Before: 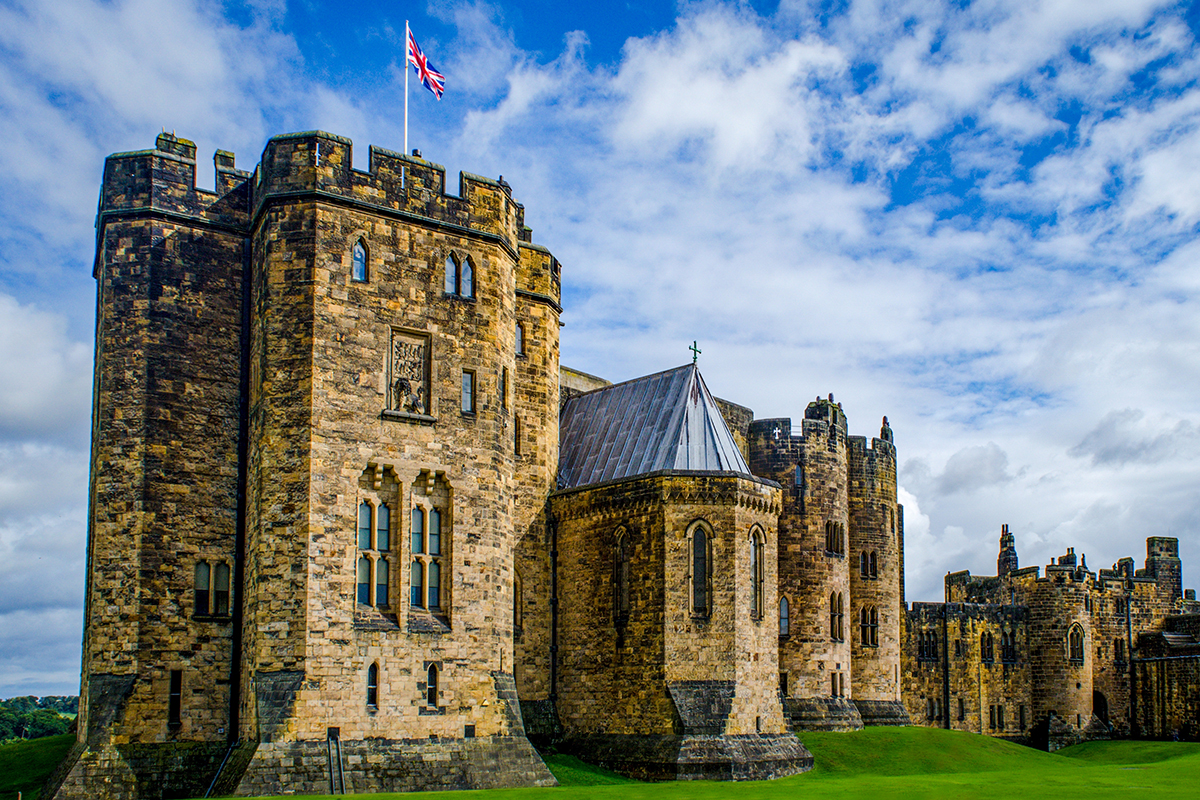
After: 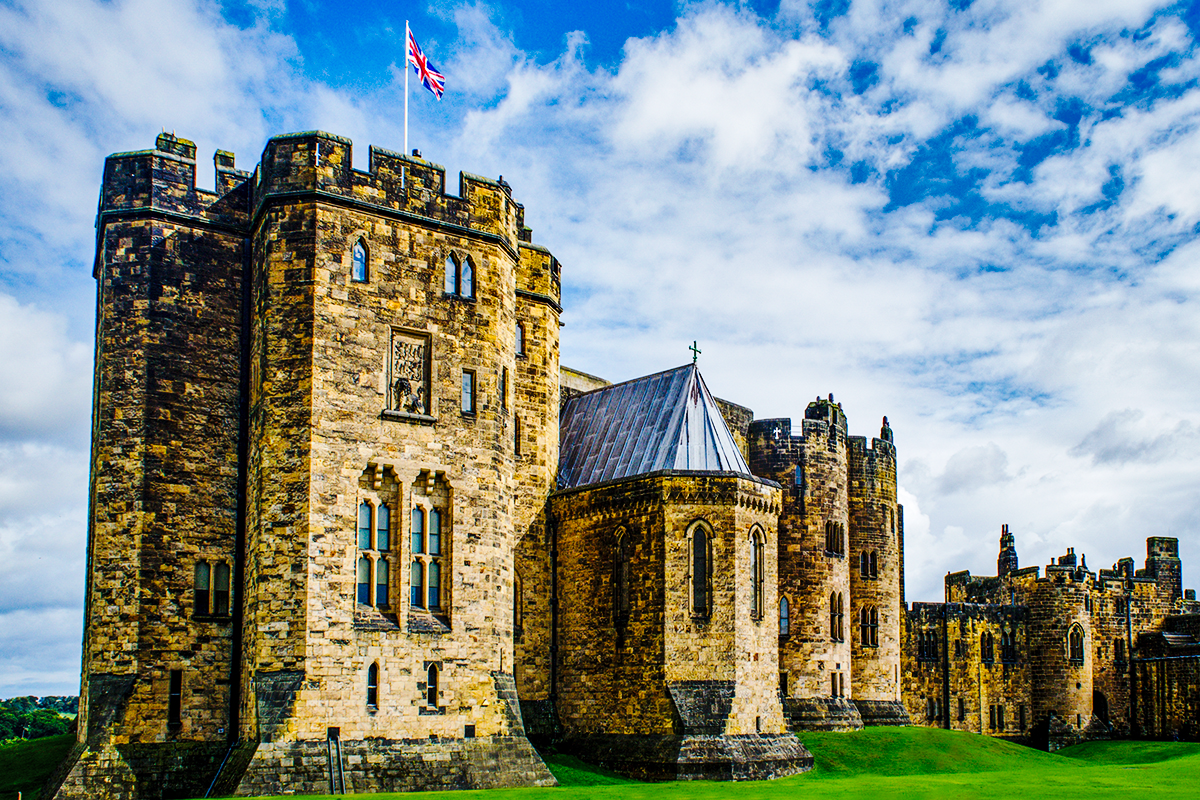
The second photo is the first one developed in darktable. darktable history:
shadows and highlights: low approximation 0.01, soften with gaussian
base curve: curves: ch0 [(0, 0) (0.036, 0.025) (0.121, 0.166) (0.206, 0.329) (0.605, 0.79) (1, 1)], preserve colors none
